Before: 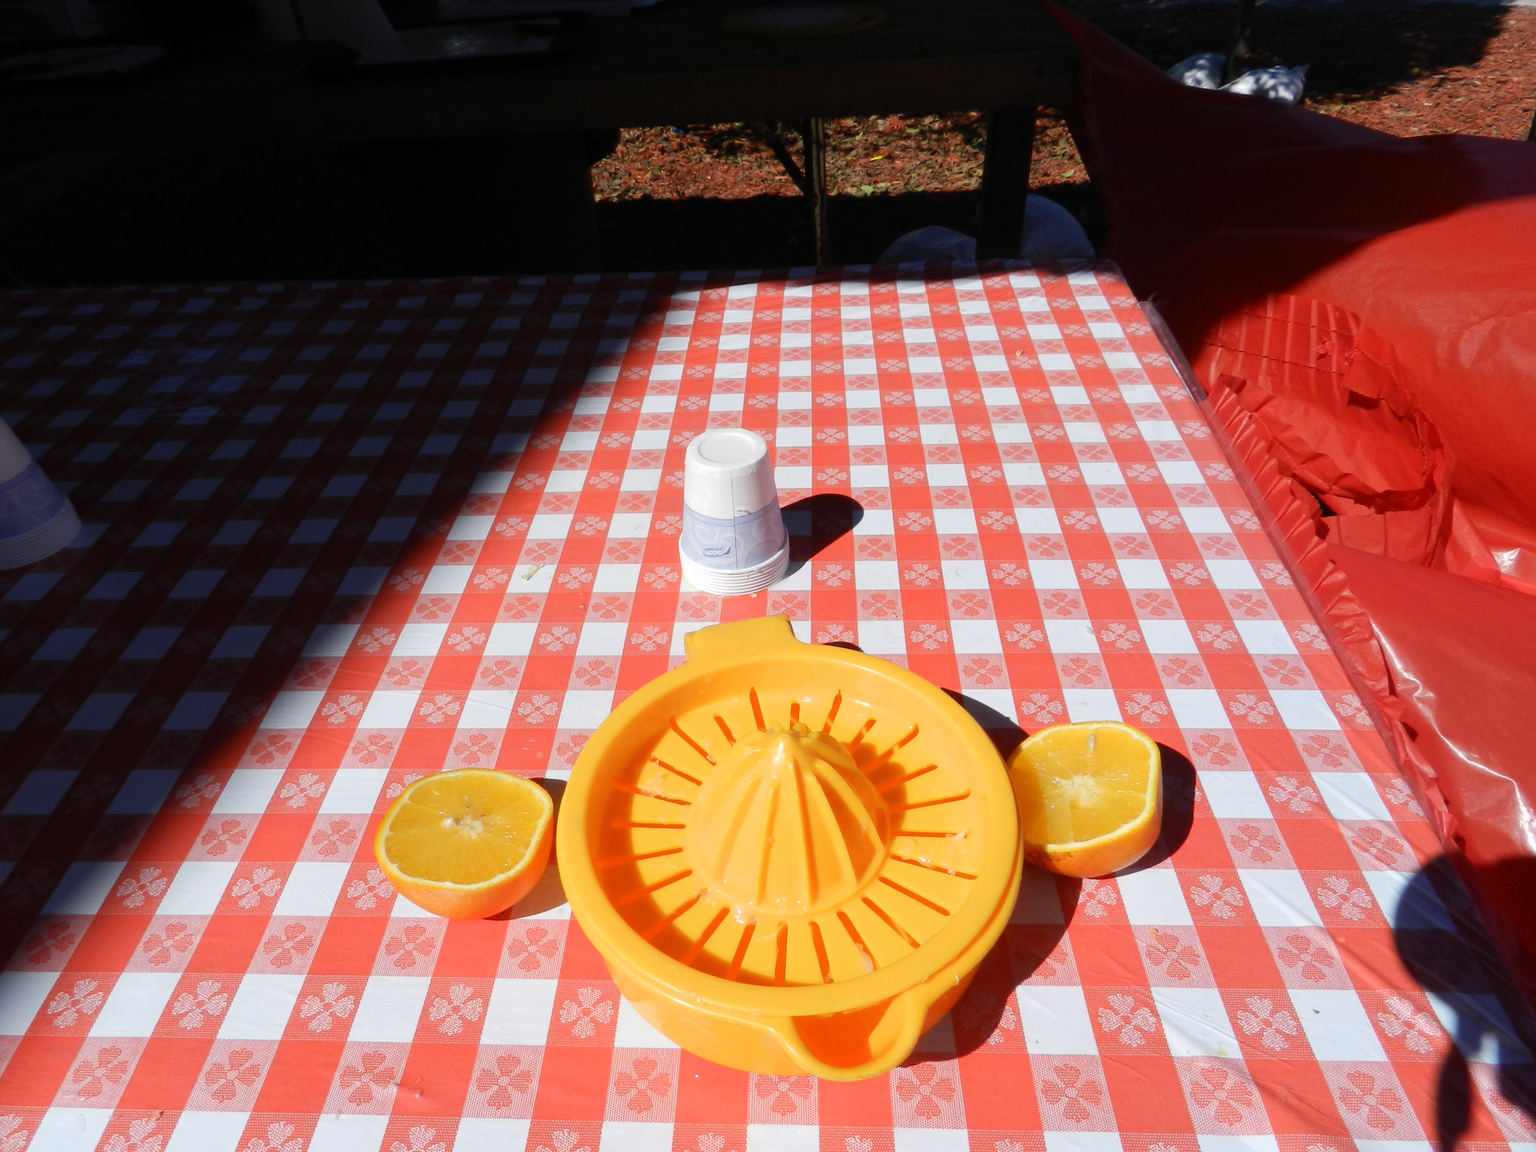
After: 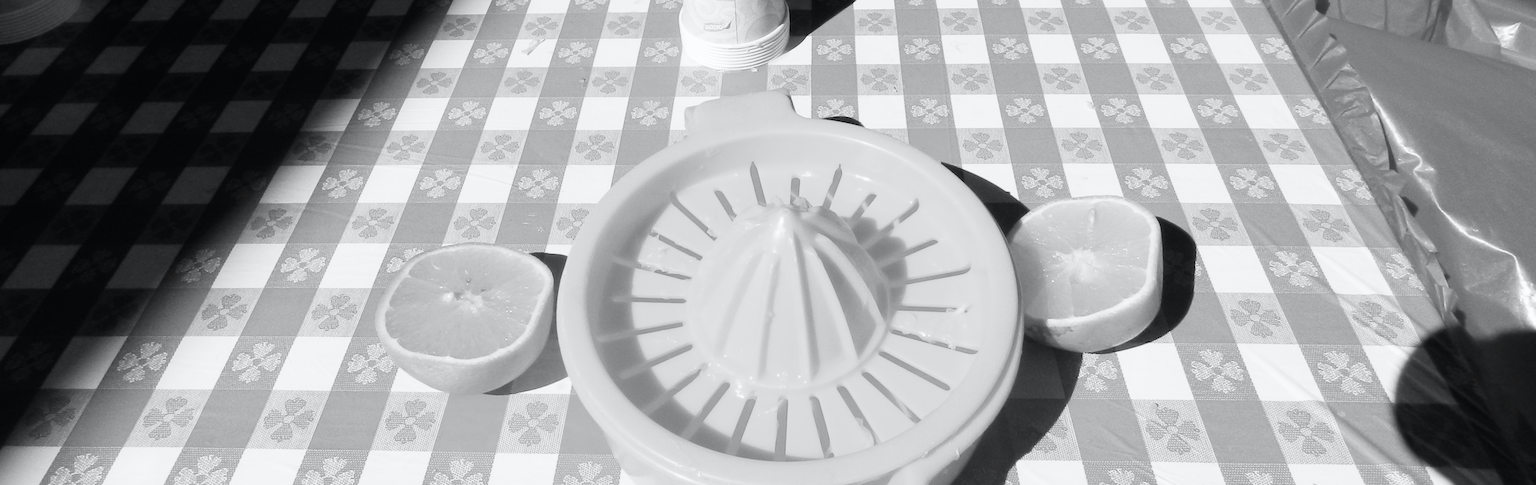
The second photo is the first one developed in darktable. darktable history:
color zones: curves: ch0 [(0.009, 0.528) (0.136, 0.6) (0.255, 0.586) (0.39, 0.528) (0.522, 0.584) (0.686, 0.736) (0.849, 0.561)]; ch1 [(0.045, 0.781) (0.14, 0.416) (0.257, 0.695) (0.442, 0.032) (0.738, 0.338) (0.818, 0.632) (0.891, 0.741) (1, 0.704)]; ch2 [(0, 0.667) (0.141, 0.52) (0.26, 0.37) (0.474, 0.432) (0.743, 0.286)]
crop: top 45.641%, bottom 12.18%
color calibration: output gray [0.28, 0.41, 0.31, 0], illuminant same as pipeline (D50), adaptation none (bypass), x 0.333, y 0.333, temperature 5006.43 K
tone curve: curves: ch0 [(0, 0) (0.051, 0.03) (0.096, 0.071) (0.241, 0.247) (0.455, 0.525) (0.594, 0.697) (0.741, 0.845) (0.871, 0.933) (1, 0.984)]; ch1 [(0, 0) (0.1, 0.038) (0.318, 0.243) (0.399, 0.351) (0.478, 0.469) (0.499, 0.499) (0.534, 0.549) (0.565, 0.594) (0.601, 0.634) (0.666, 0.7) (1, 1)]; ch2 [(0, 0) (0.453, 0.45) (0.479, 0.483) (0.504, 0.499) (0.52, 0.519) (0.541, 0.559) (0.592, 0.612) (0.824, 0.815) (1, 1)], color space Lab, independent channels, preserve colors none
